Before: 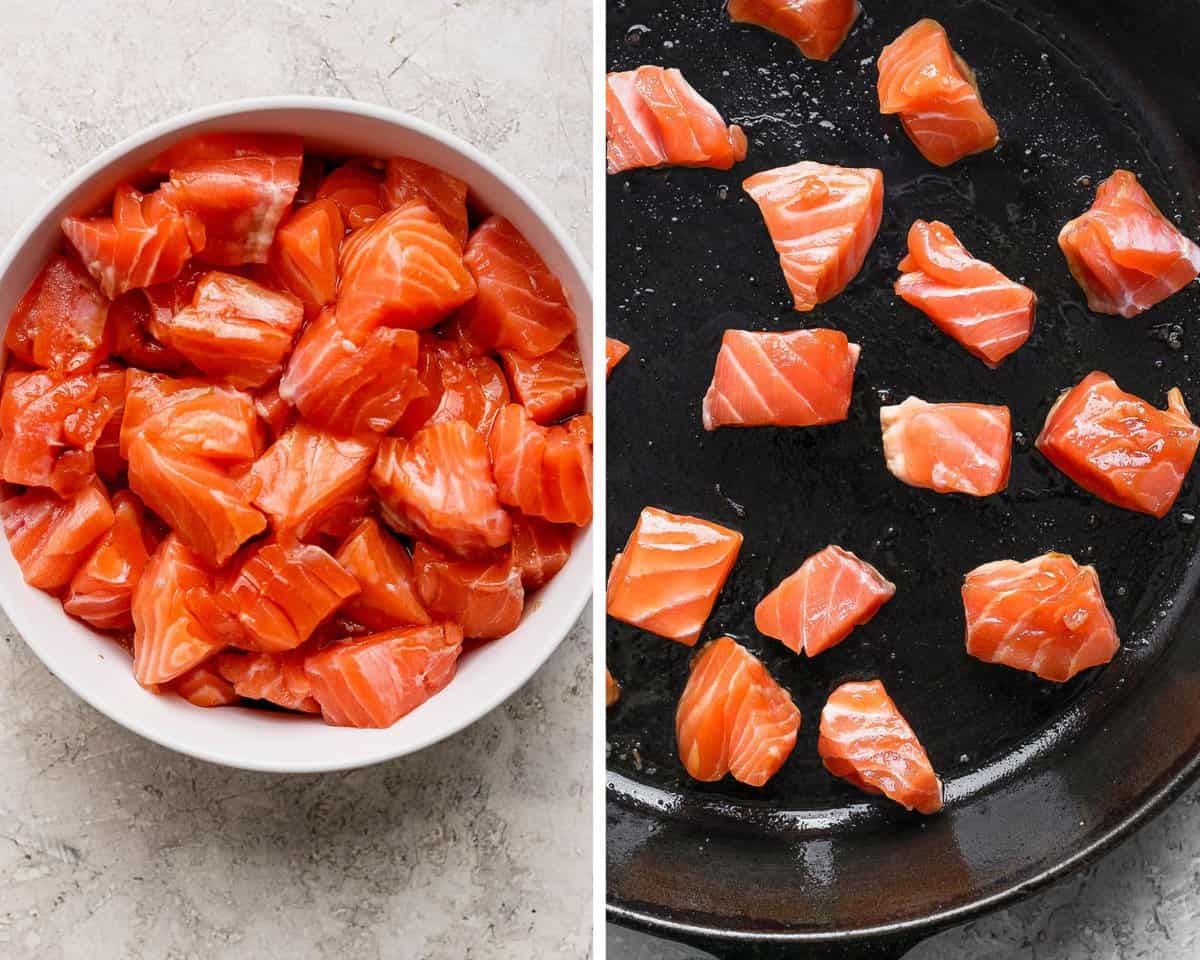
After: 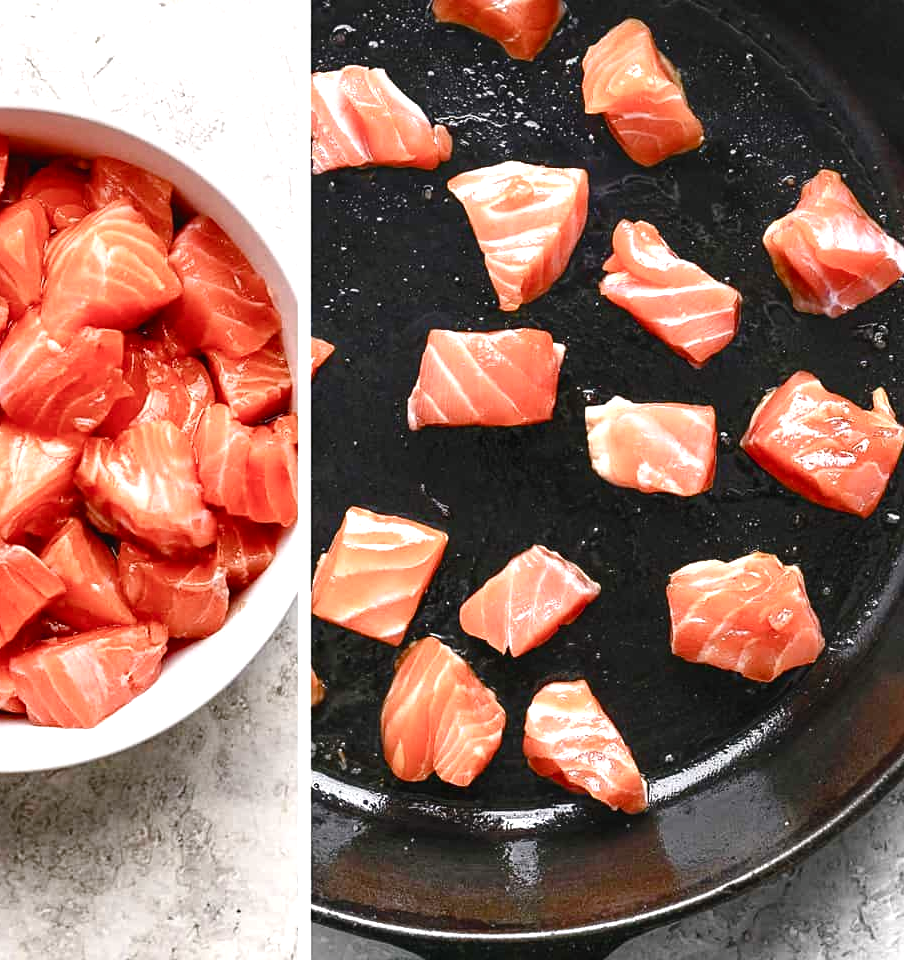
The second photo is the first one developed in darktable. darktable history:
color balance rgb: shadows lift › luminance -10%, shadows lift › chroma 1%, shadows lift › hue 113°, power › luminance -15%, highlights gain › chroma 0.2%, highlights gain › hue 333°, global offset › luminance 0.5%, perceptual saturation grading › global saturation 20%, perceptual saturation grading › highlights -50%, perceptual saturation grading › shadows 25%, contrast -10%
sharpen: amount 0.2
exposure: black level correction 0, exposure 0.95 EV, compensate exposure bias true, compensate highlight preservation false
crop and rotate: left 24.6%
